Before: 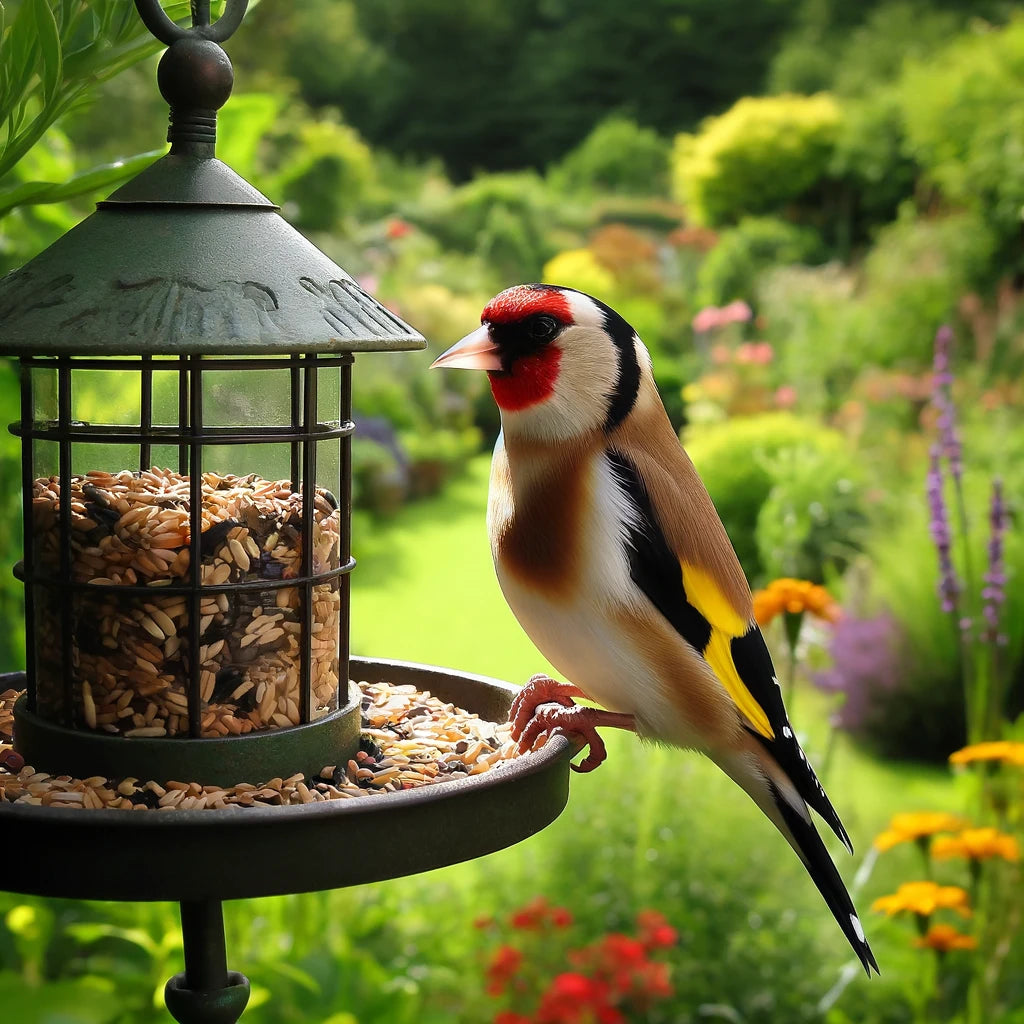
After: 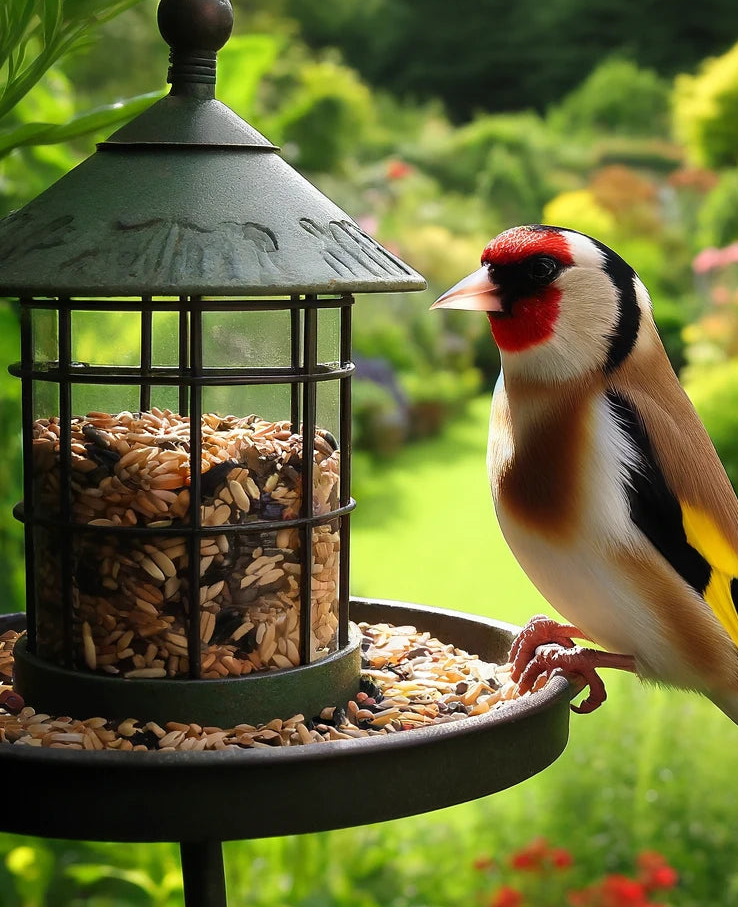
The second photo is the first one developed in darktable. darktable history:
crop: top 5.771%, right 27.877%, bottom 5.607%
